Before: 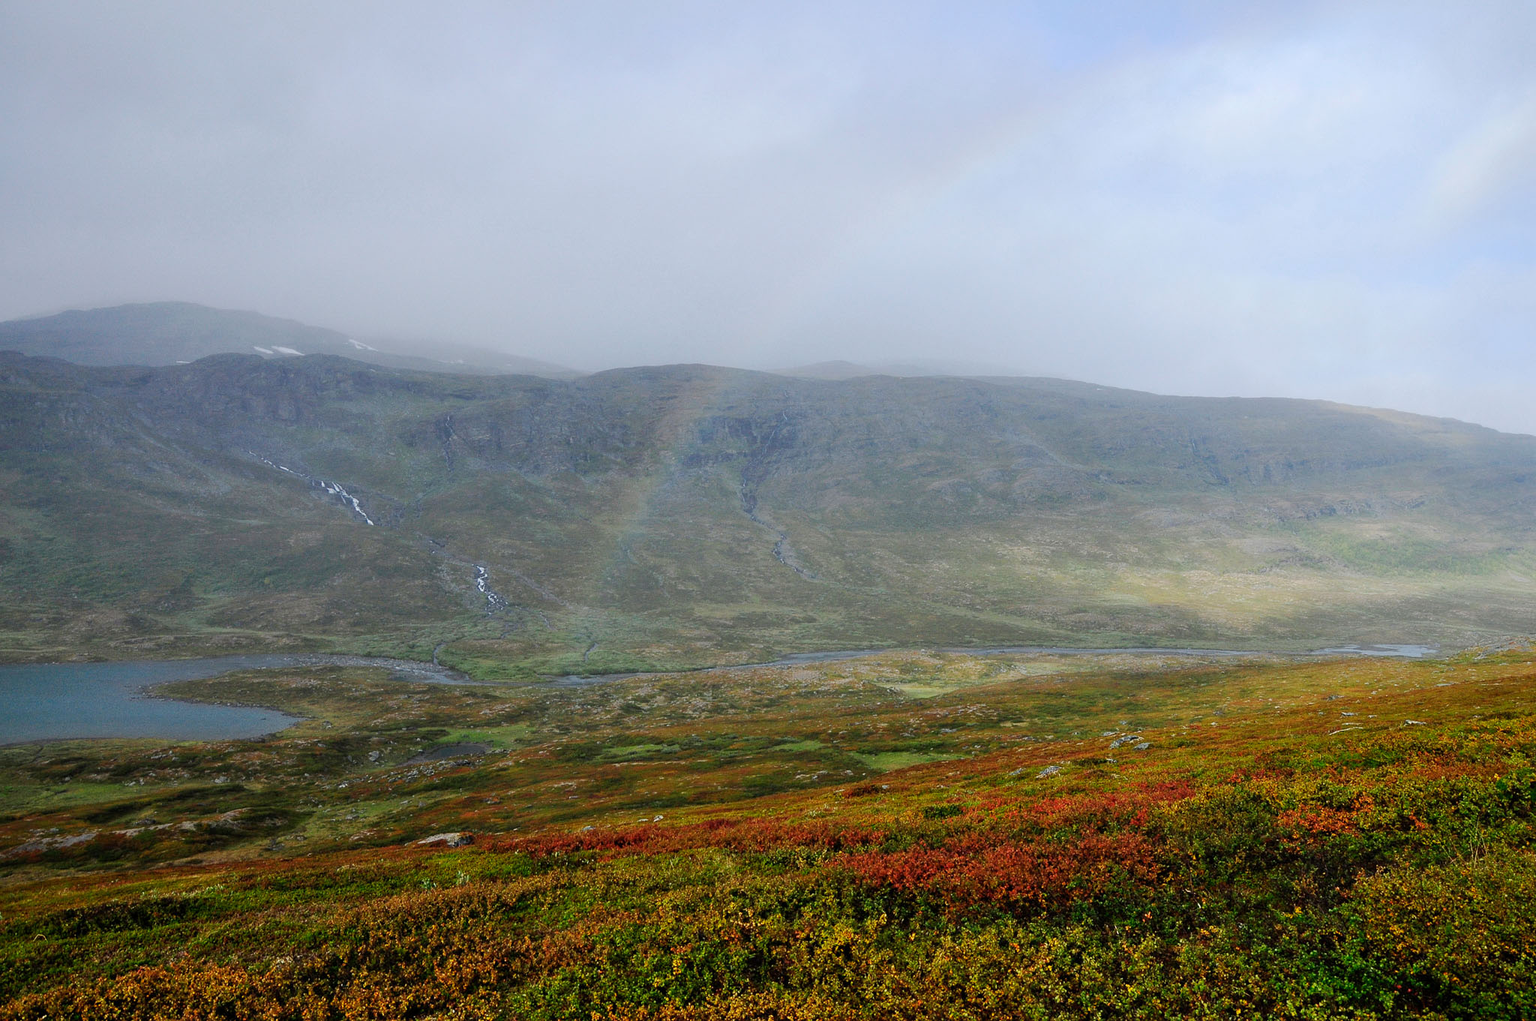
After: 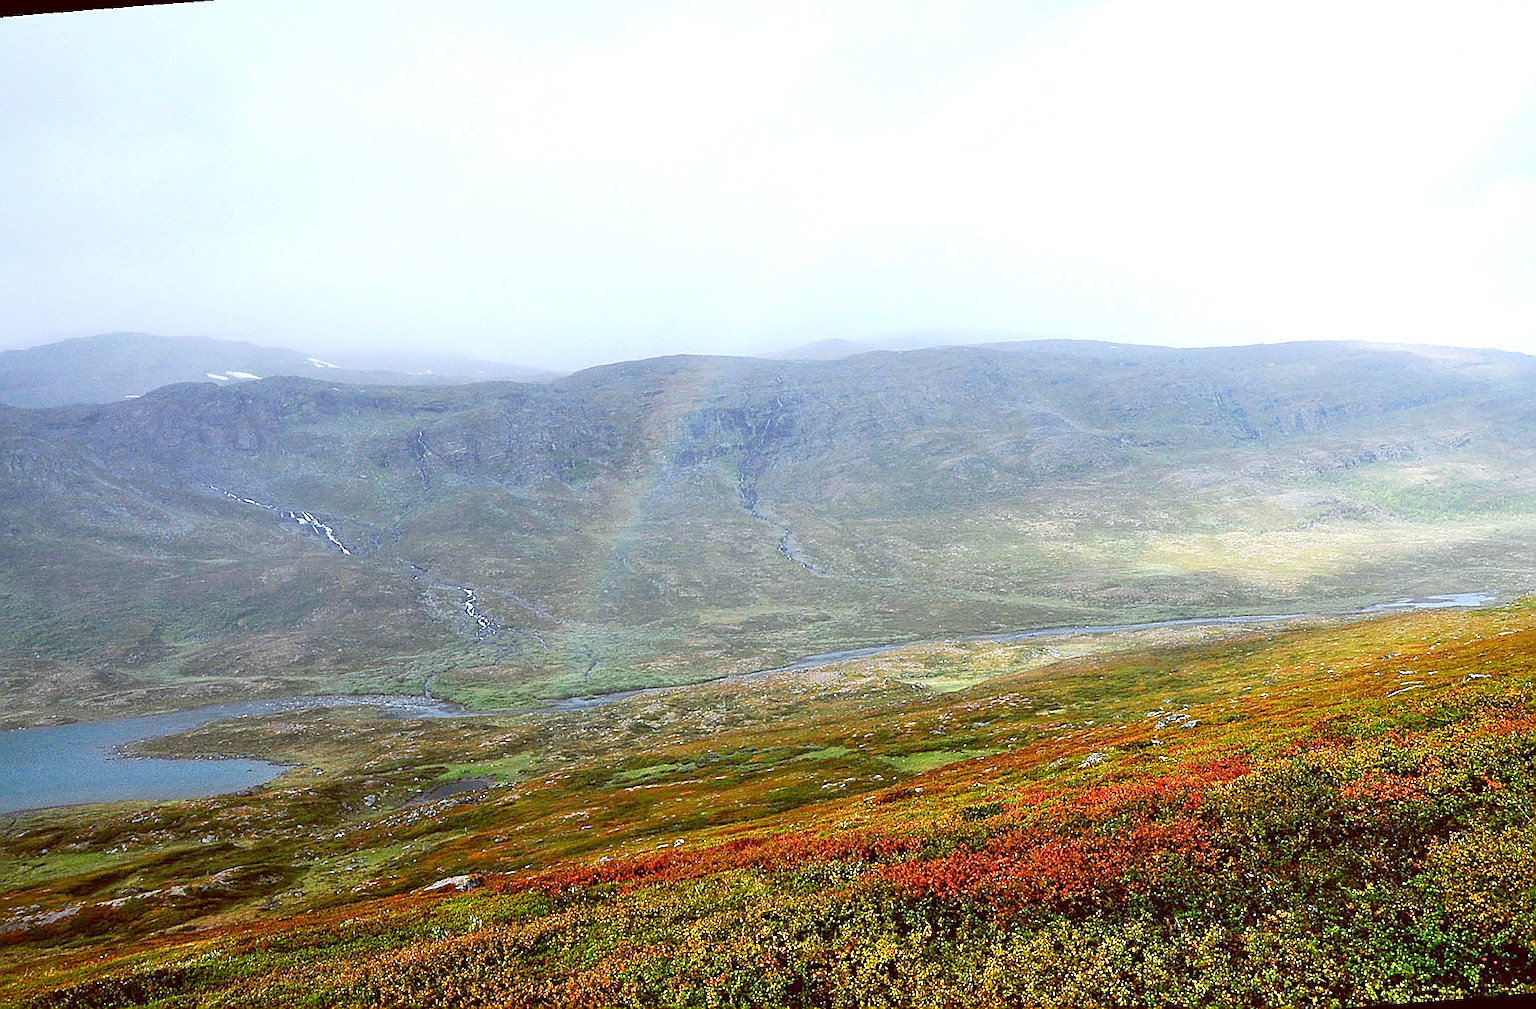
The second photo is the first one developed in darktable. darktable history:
exposure: black level correction 0, exposure 0.9 EV, compensate highlight preservation false
sharpen: radius 1.4, amount 1.25, threshold 0.7
rotate and perspective: rotation -4.57°, crop left 0.054, crop right 0.944, crop top 0.087, crop bottom 0.914
color balance: lift [1, 1.015, 1.004, 0.985], gamma [1, 0.958, 0.971, 1.042], gain [1, 0.956, 0.977, 1.044]
